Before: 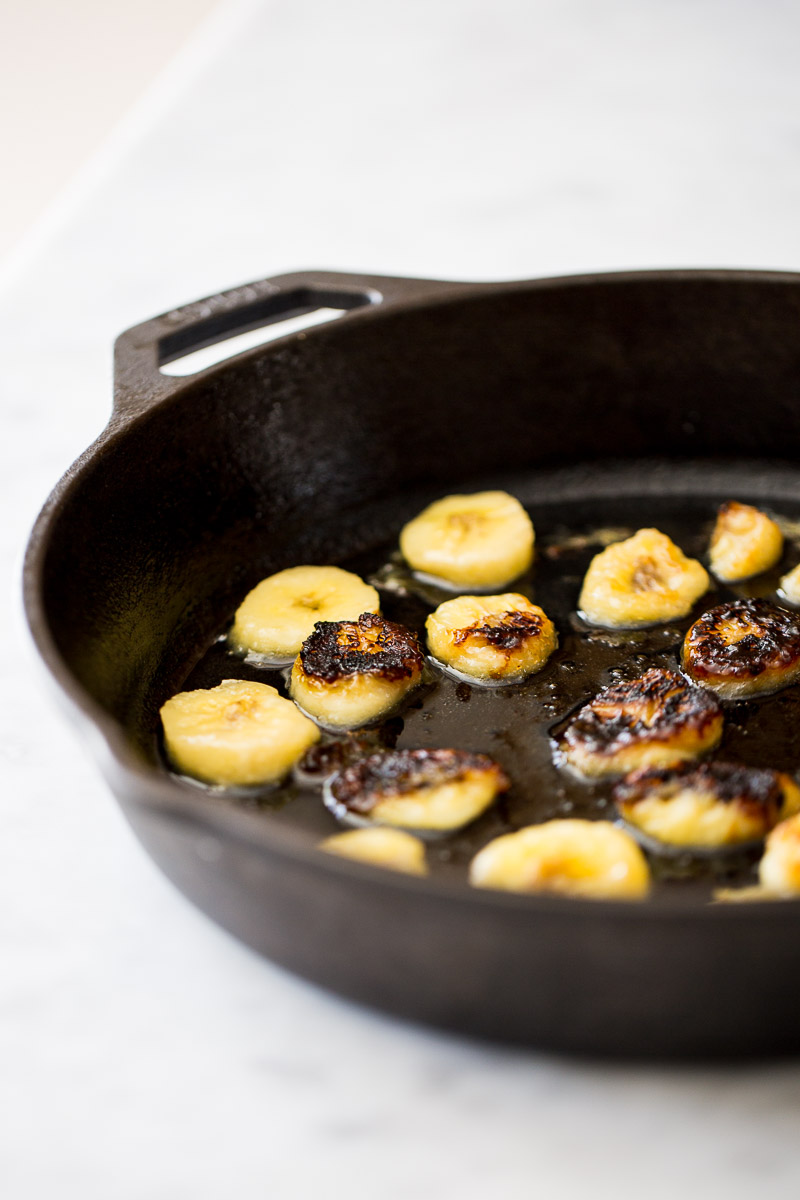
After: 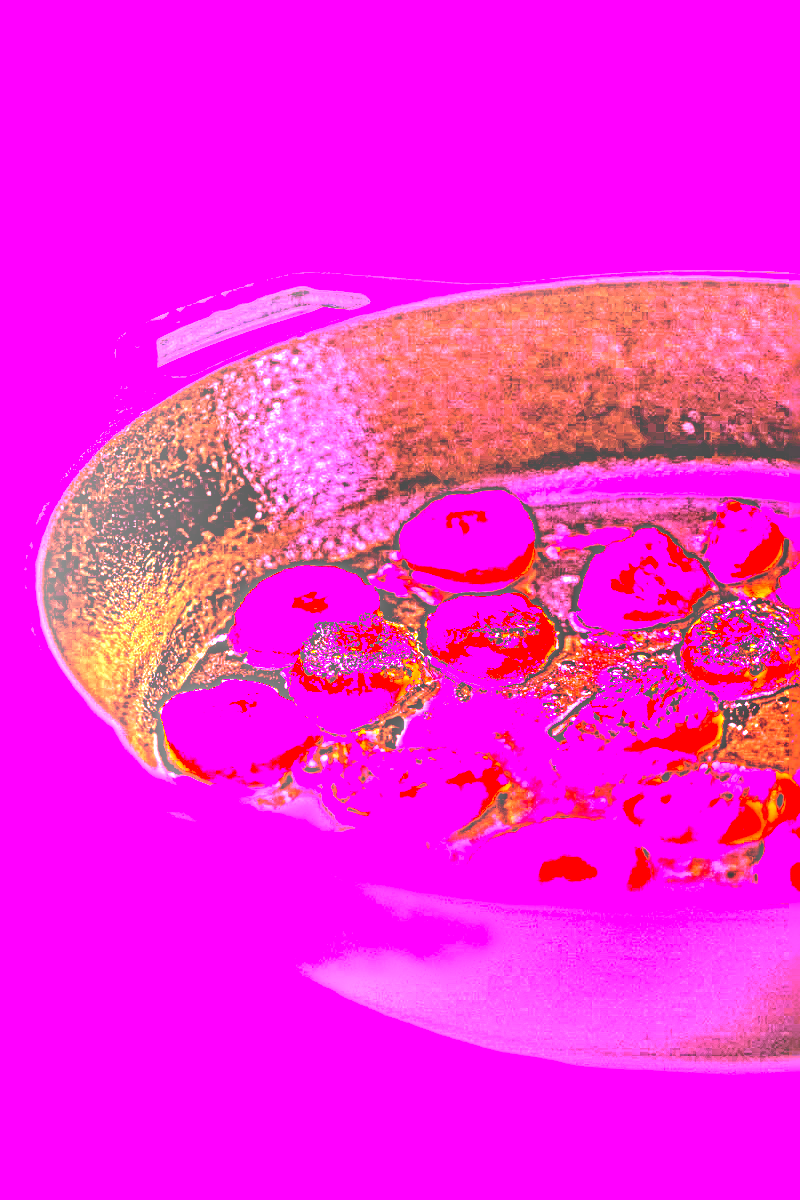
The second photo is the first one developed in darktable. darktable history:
sharpen: radius 4.001, amount 2
color balance rgb: perceptual saturation grading › global saturation 30%, global vibrance 20%
white balance: red 8, blue 8
local contrast: highlights 55%, shadows 52%, detail 130%, midtone range 0.452
